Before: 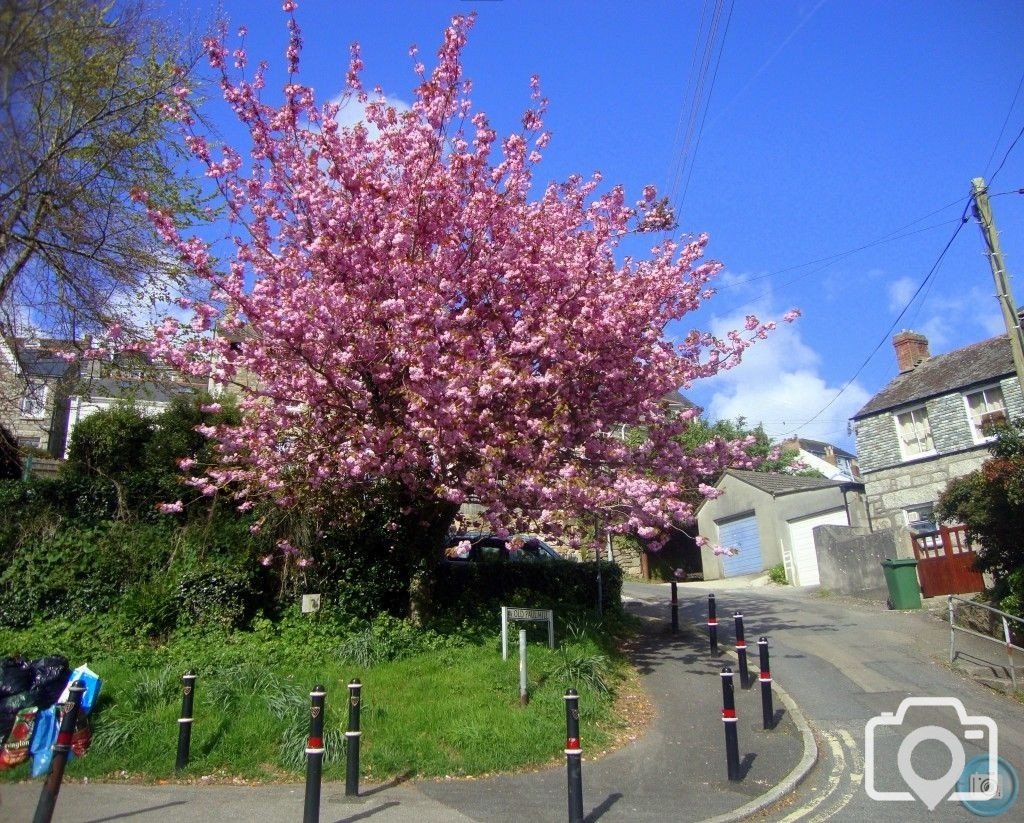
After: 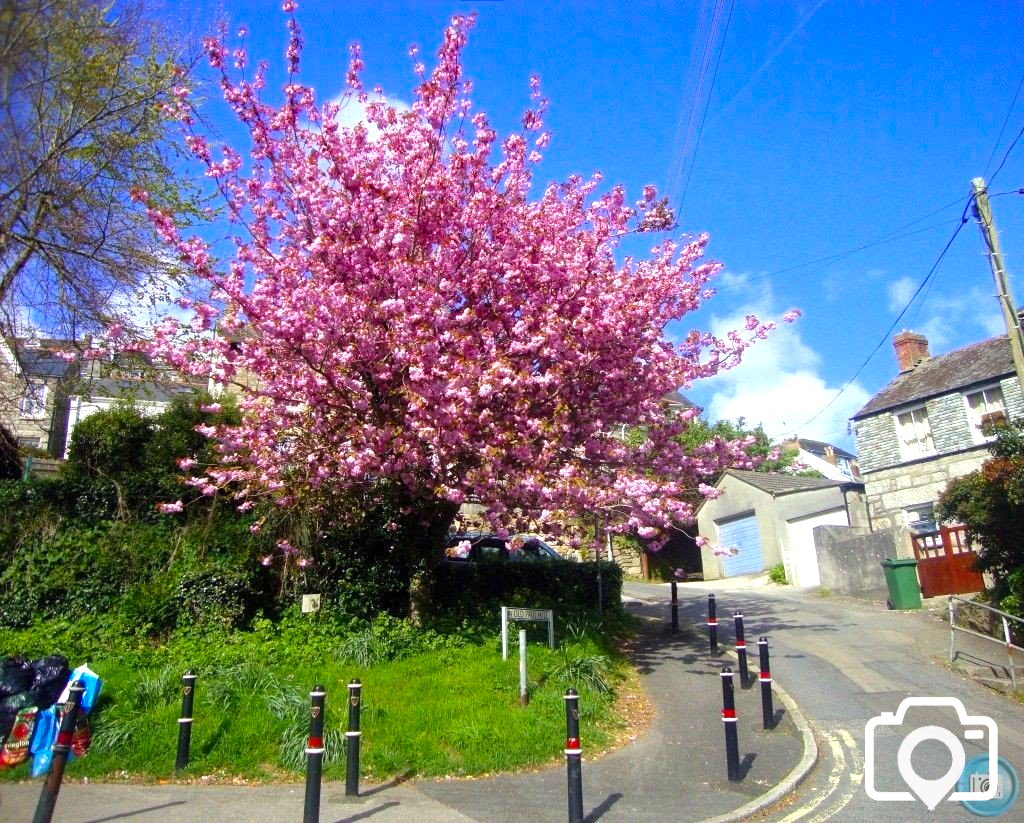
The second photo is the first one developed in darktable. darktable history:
exposure: black level correction 0, exposure 0.499 EV, compensate highlight preservation false
color balance rgb: highlights gain › chroma 0.21%, highlights gain › hue 329.7°, perceptual saturation grading › global saturation 31.064%, contrast 4.342%
